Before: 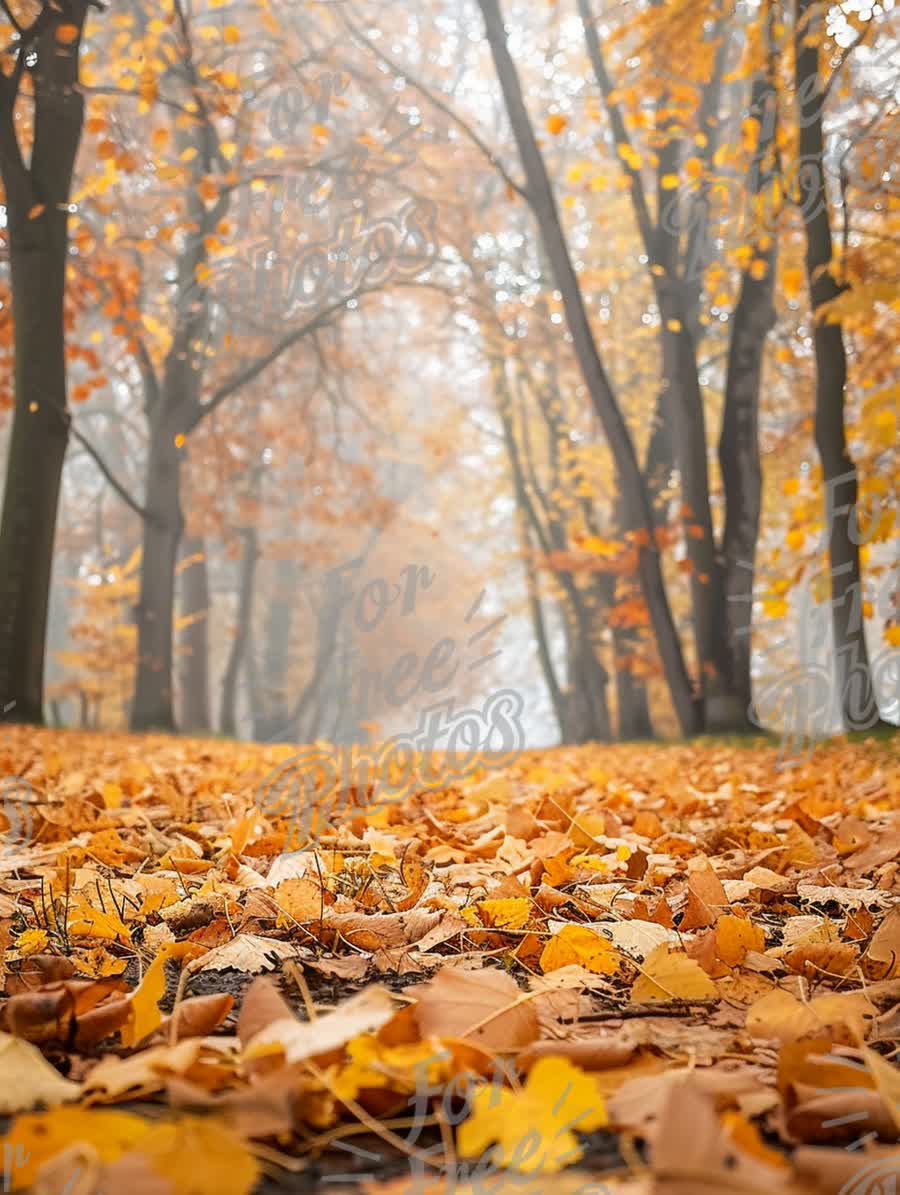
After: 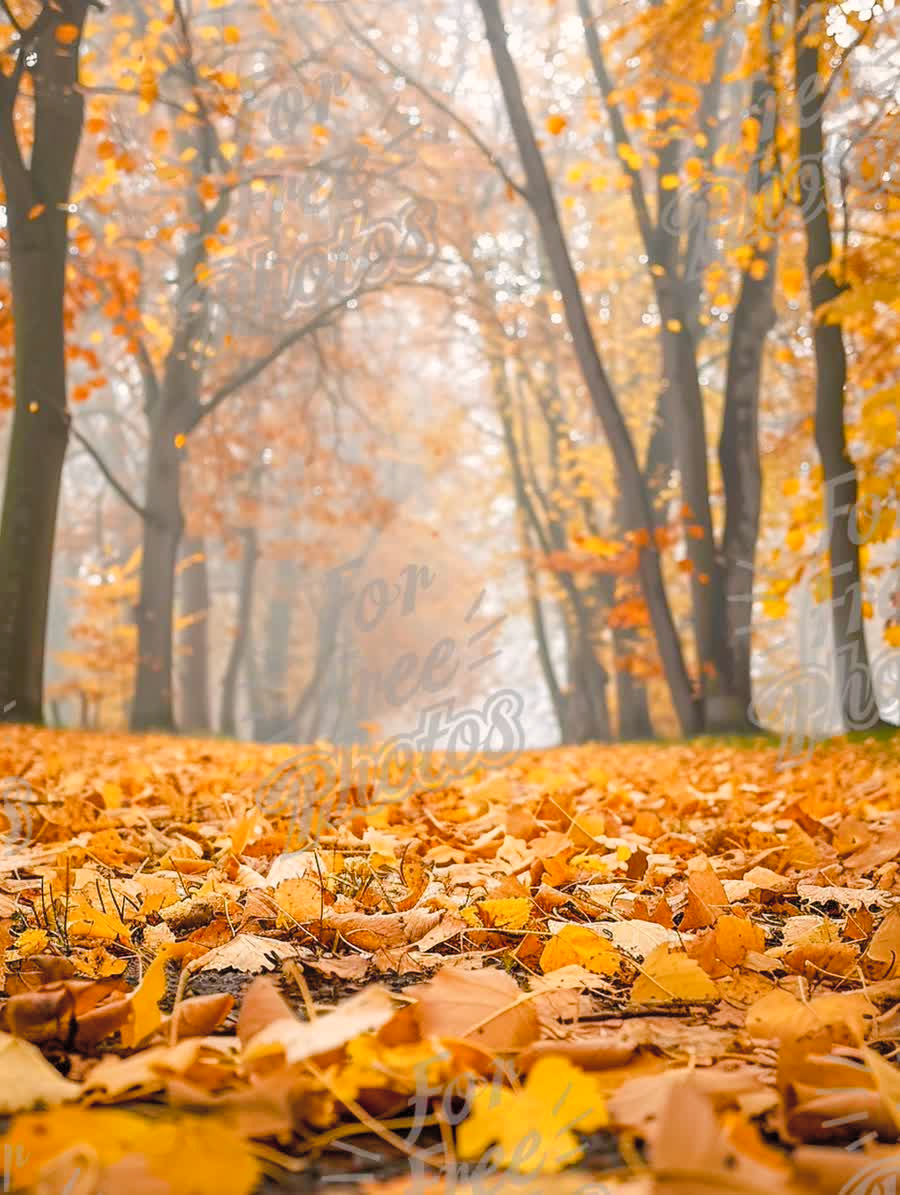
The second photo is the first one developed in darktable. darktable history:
shadows and highlights: shadows 21.04, highlights -37.42, soften with gaussian
contrast brightness saturation: brightness 0.152
color balance rgb: highlights gain › chroma 1.353%, highlights gain › hue 55.71°, perceptual saturation grading › global saturation 46.04%, perceptual saturation grading › highlights -49.645%, perceptual saturation grading › shadows 29.835%, global vibrance 9.375%
